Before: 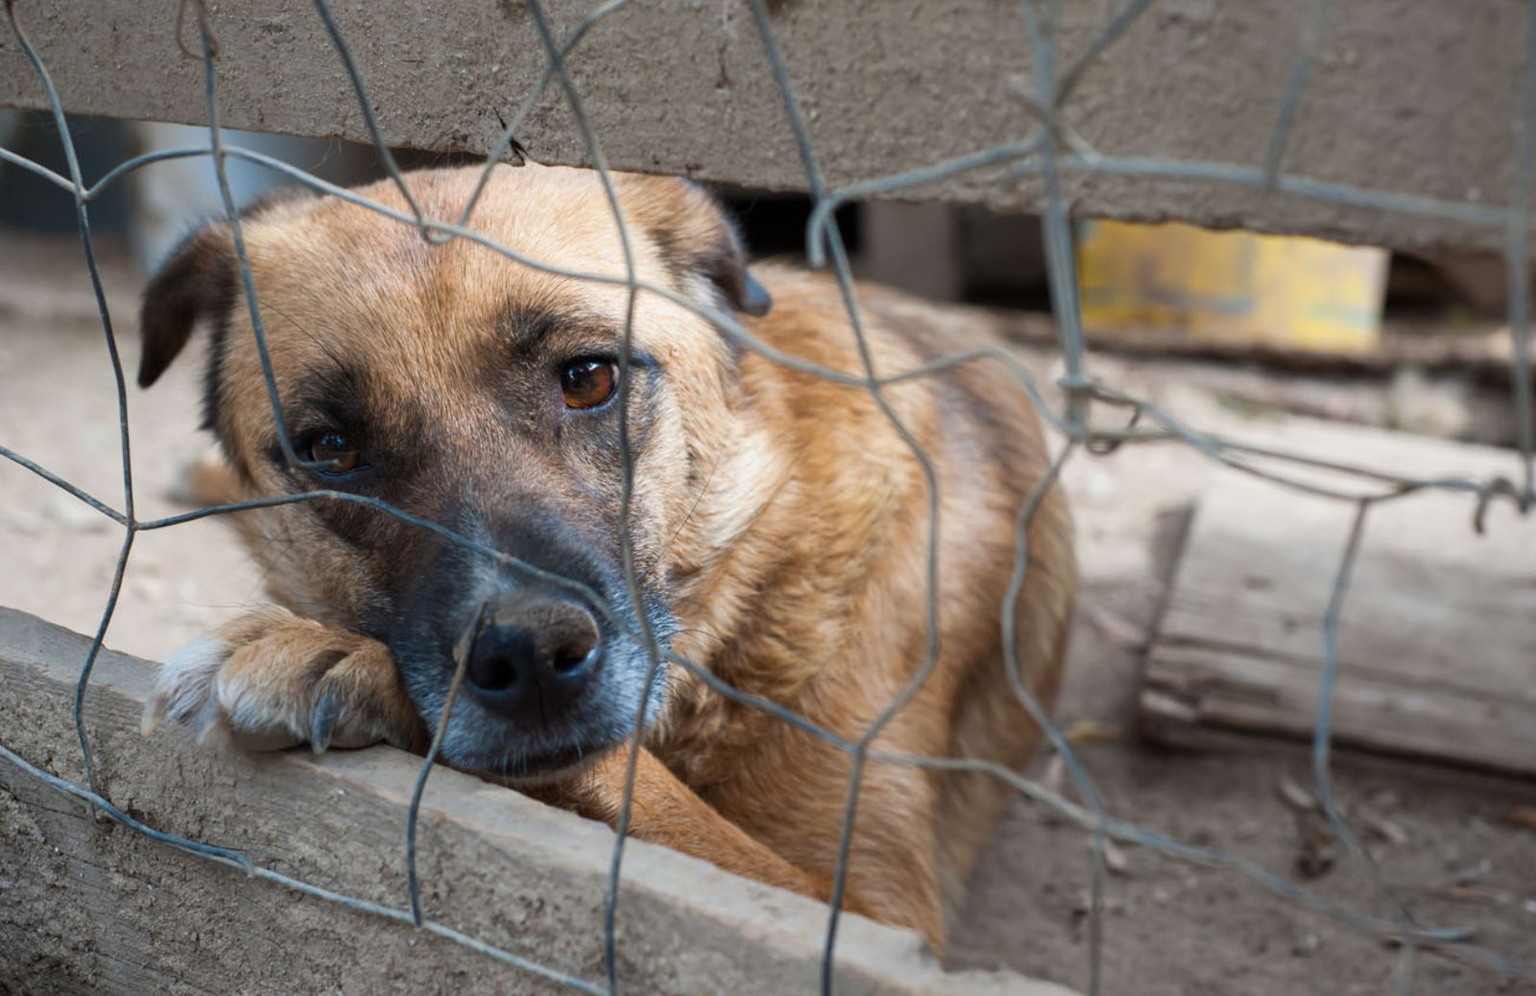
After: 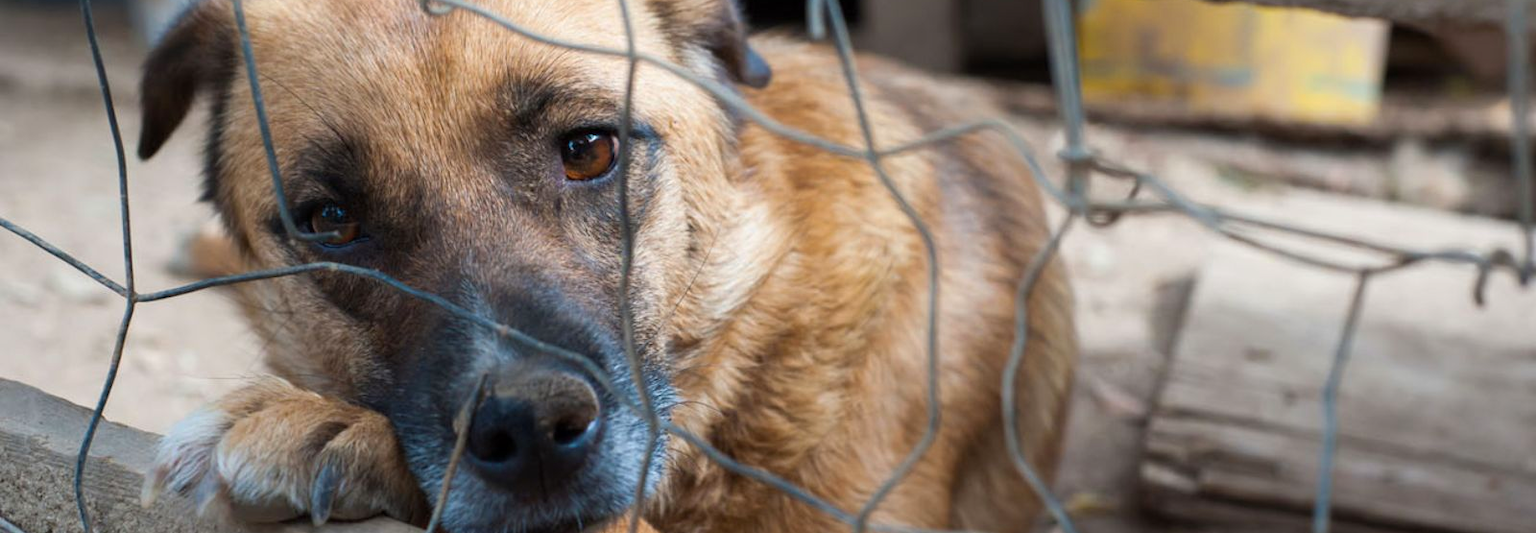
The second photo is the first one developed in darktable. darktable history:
color balance rgb: perceptual saturation grading › global saturation 0.876%, global vibrance 20%
crop and rotate: top 22.939%, bottom 23.438%
